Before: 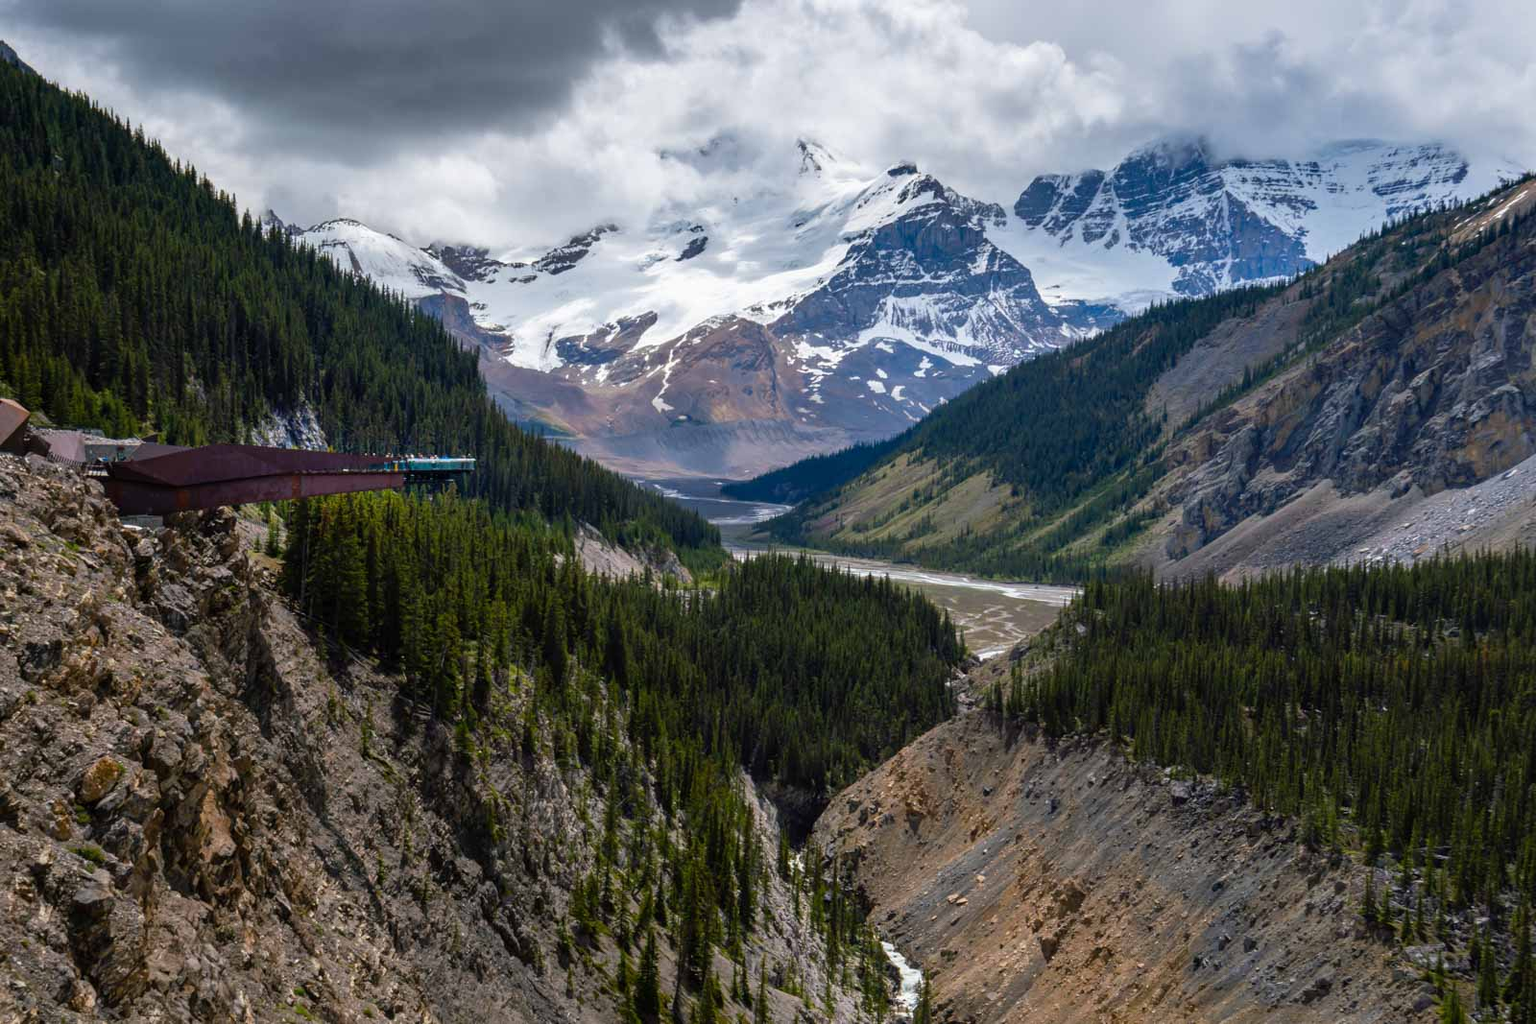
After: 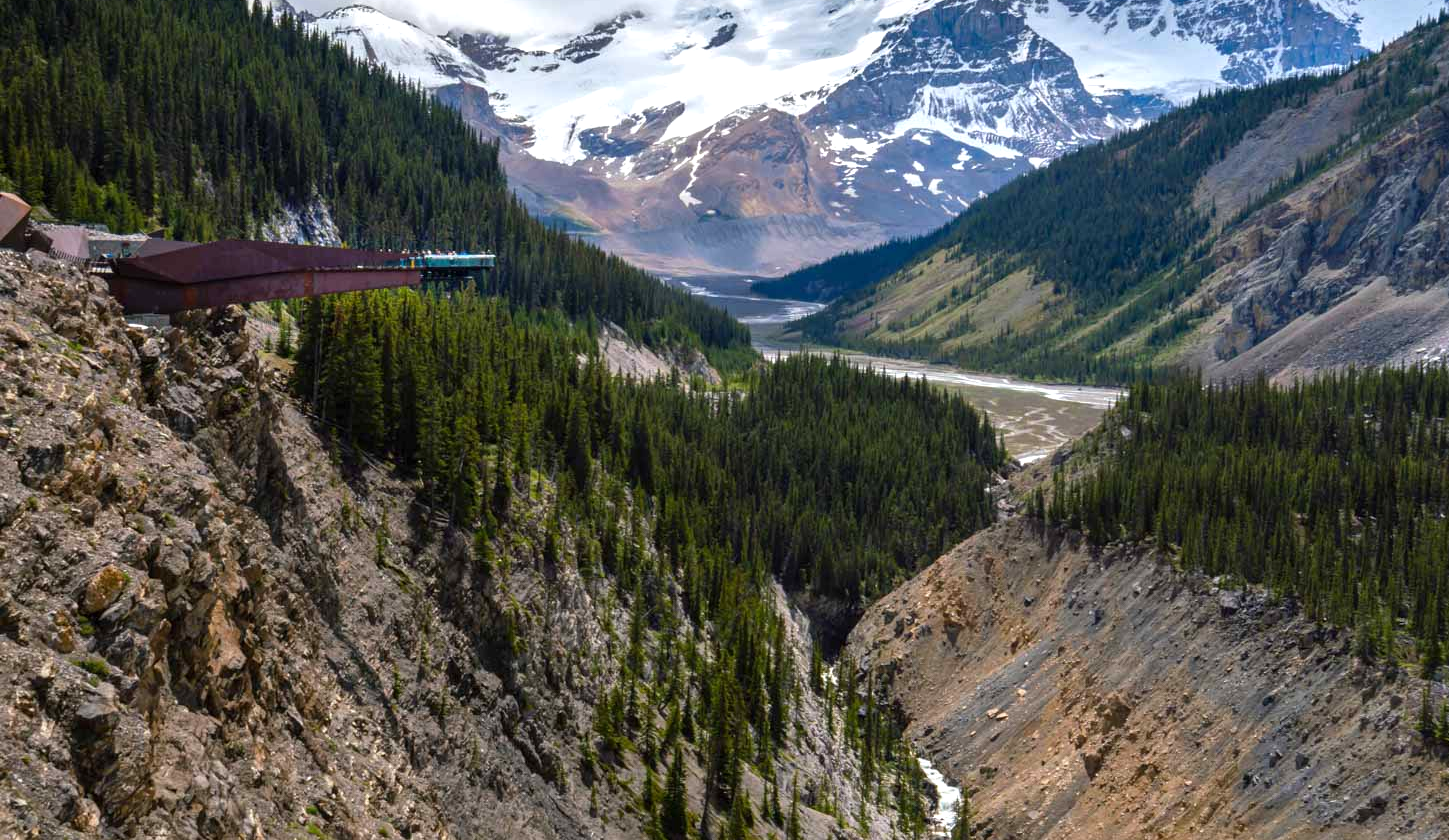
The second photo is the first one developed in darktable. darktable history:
exposure: exposure 0.493 EV, compensate highlight preservation false
crop: top 20.916%, right 9.437%, bottom 0.316%
